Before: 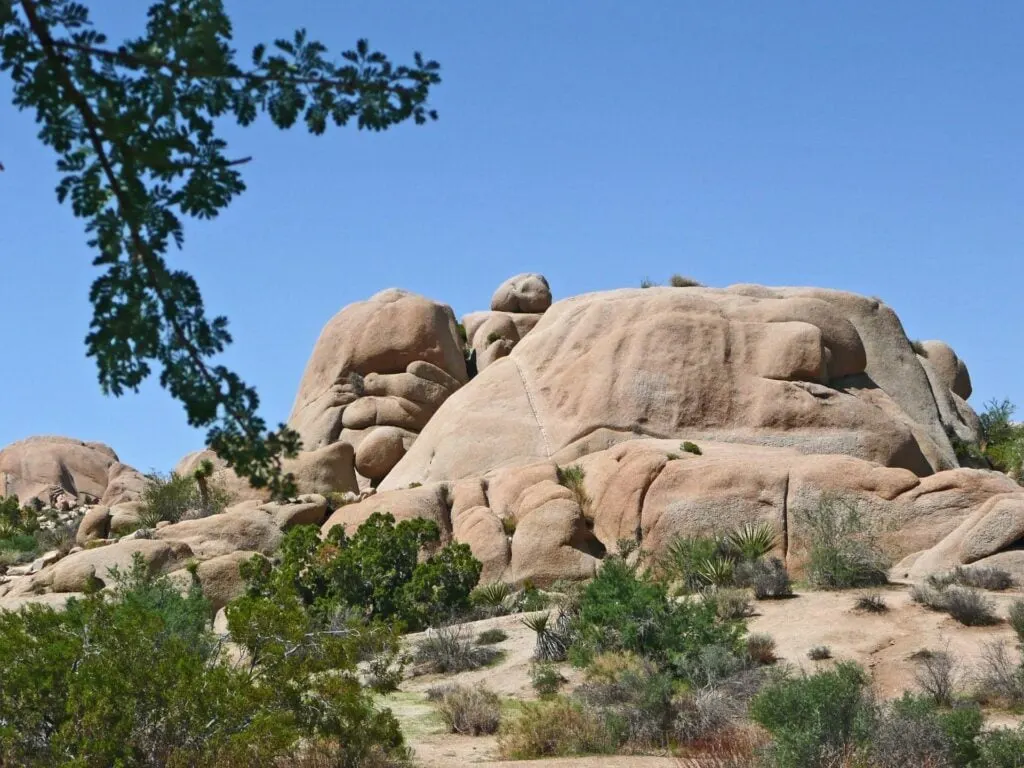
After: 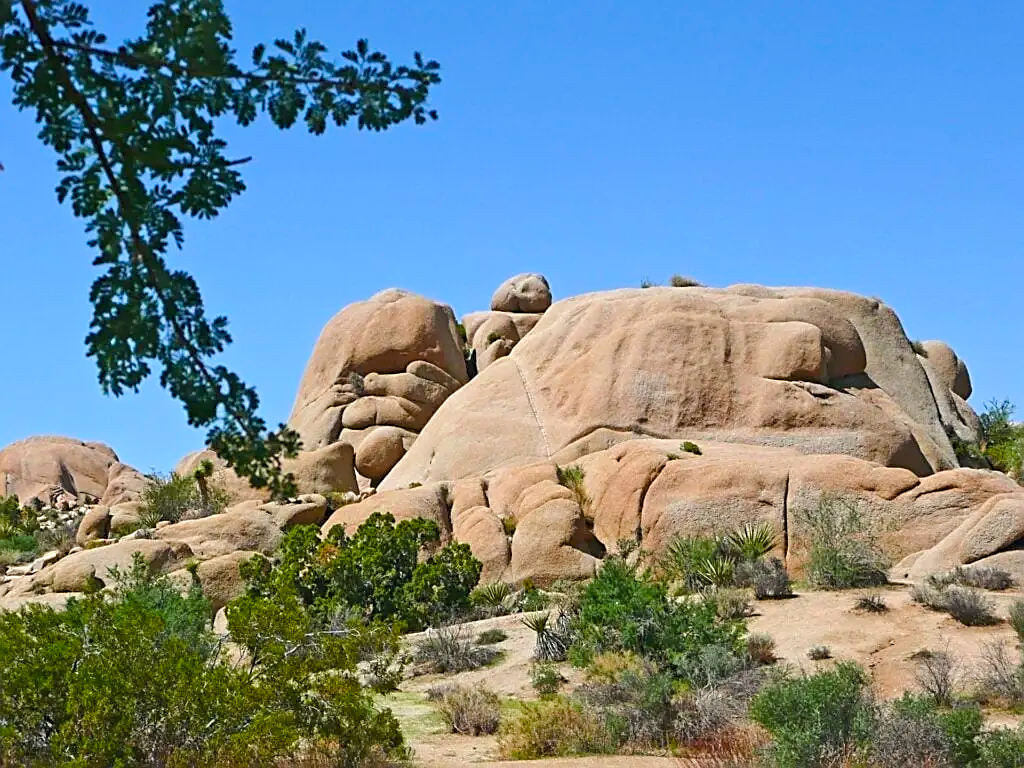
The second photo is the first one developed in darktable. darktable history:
color balance rgb: perceptual saturation grading › global saturation 25%, perceptual brilliance grading › mid-tones 10%, perceptual brilliance grading › shadows 15%, global vibrance 20%
sharpen: amount 0.75
